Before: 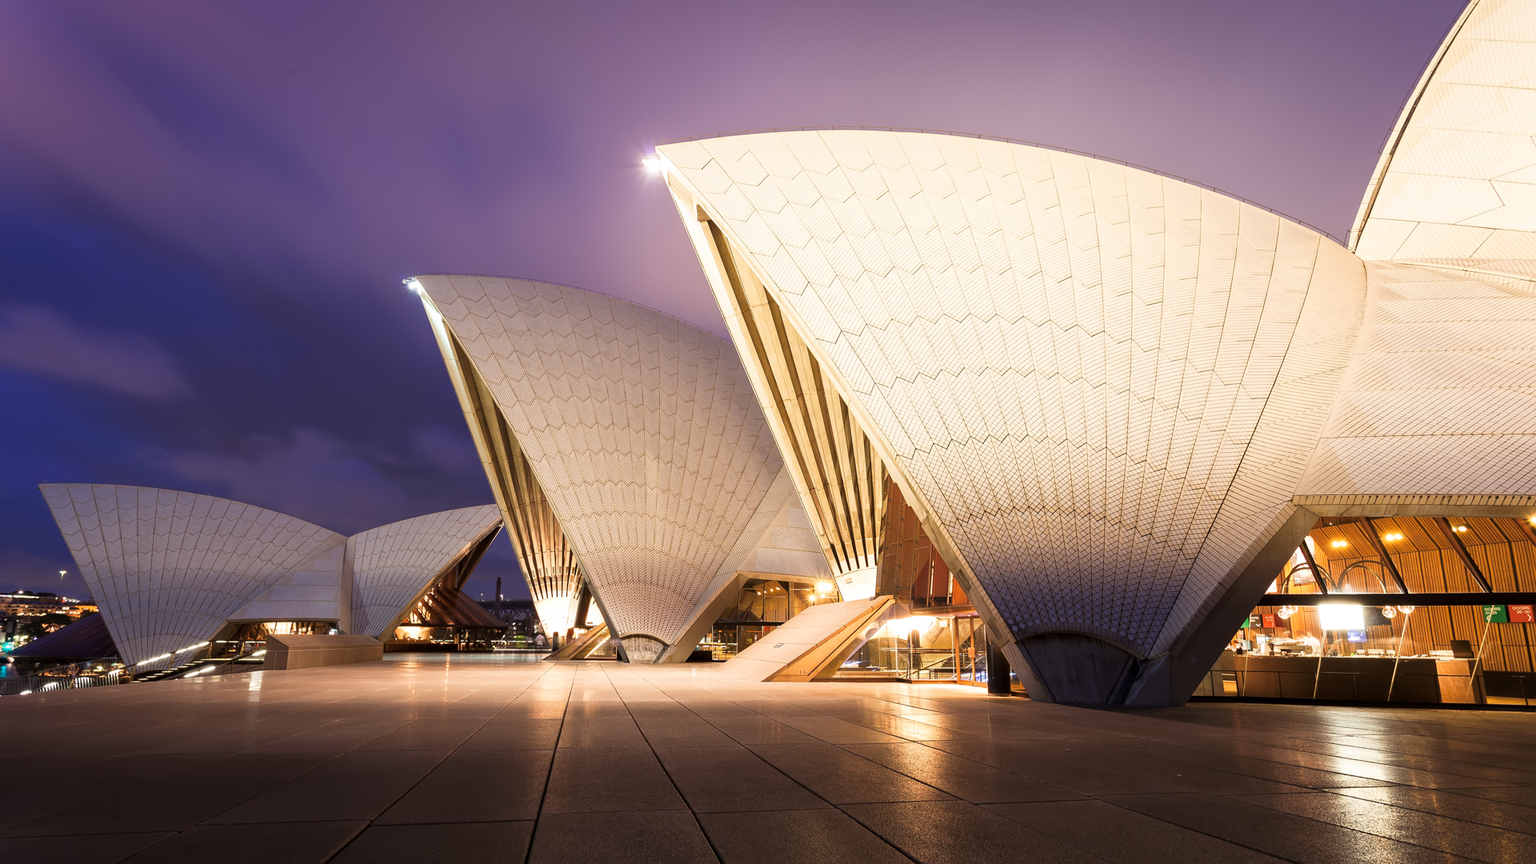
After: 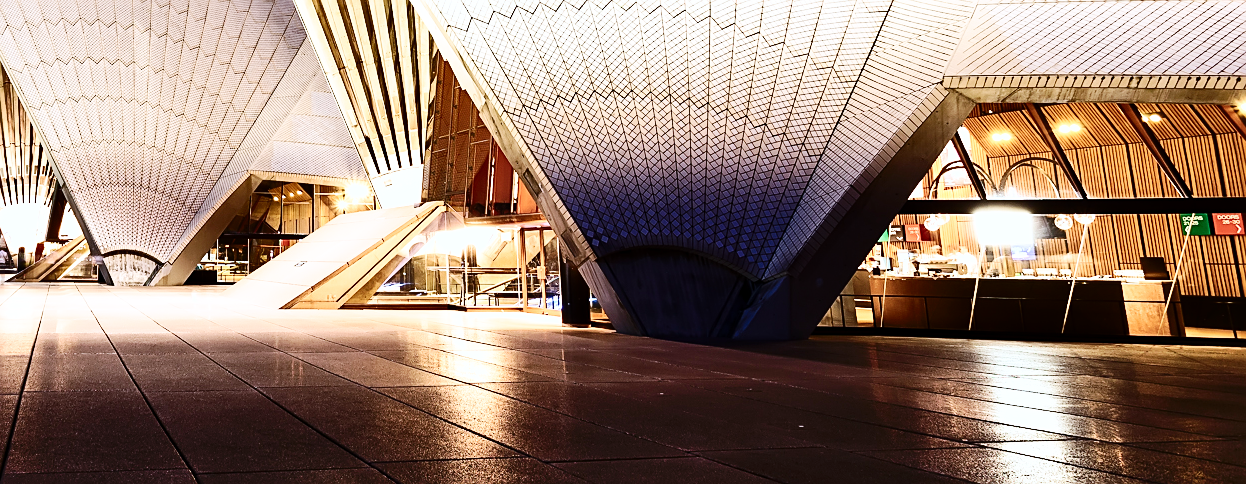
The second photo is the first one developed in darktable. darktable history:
base curve: curves: ch0 [(0, 0) (0.036, 0.025) (0.121, 0.166) (0.206, 0.329) (0.605, 0.79) (1, 1)], preserve colors none
tone equalizer: mask exposure compensation -0.491 EV
sharpen: on, module defaults
shadows and highlights: white point adjustment 1.01, soften with gaussian
color calibration: x 0.38, y 0.389, temperature 4078.01 K, gamut compression 2.97
crop and rotate: left 35.059%, top 50.348%, bottom 4.777%
contrast brightness saturation: contrast 0.294
